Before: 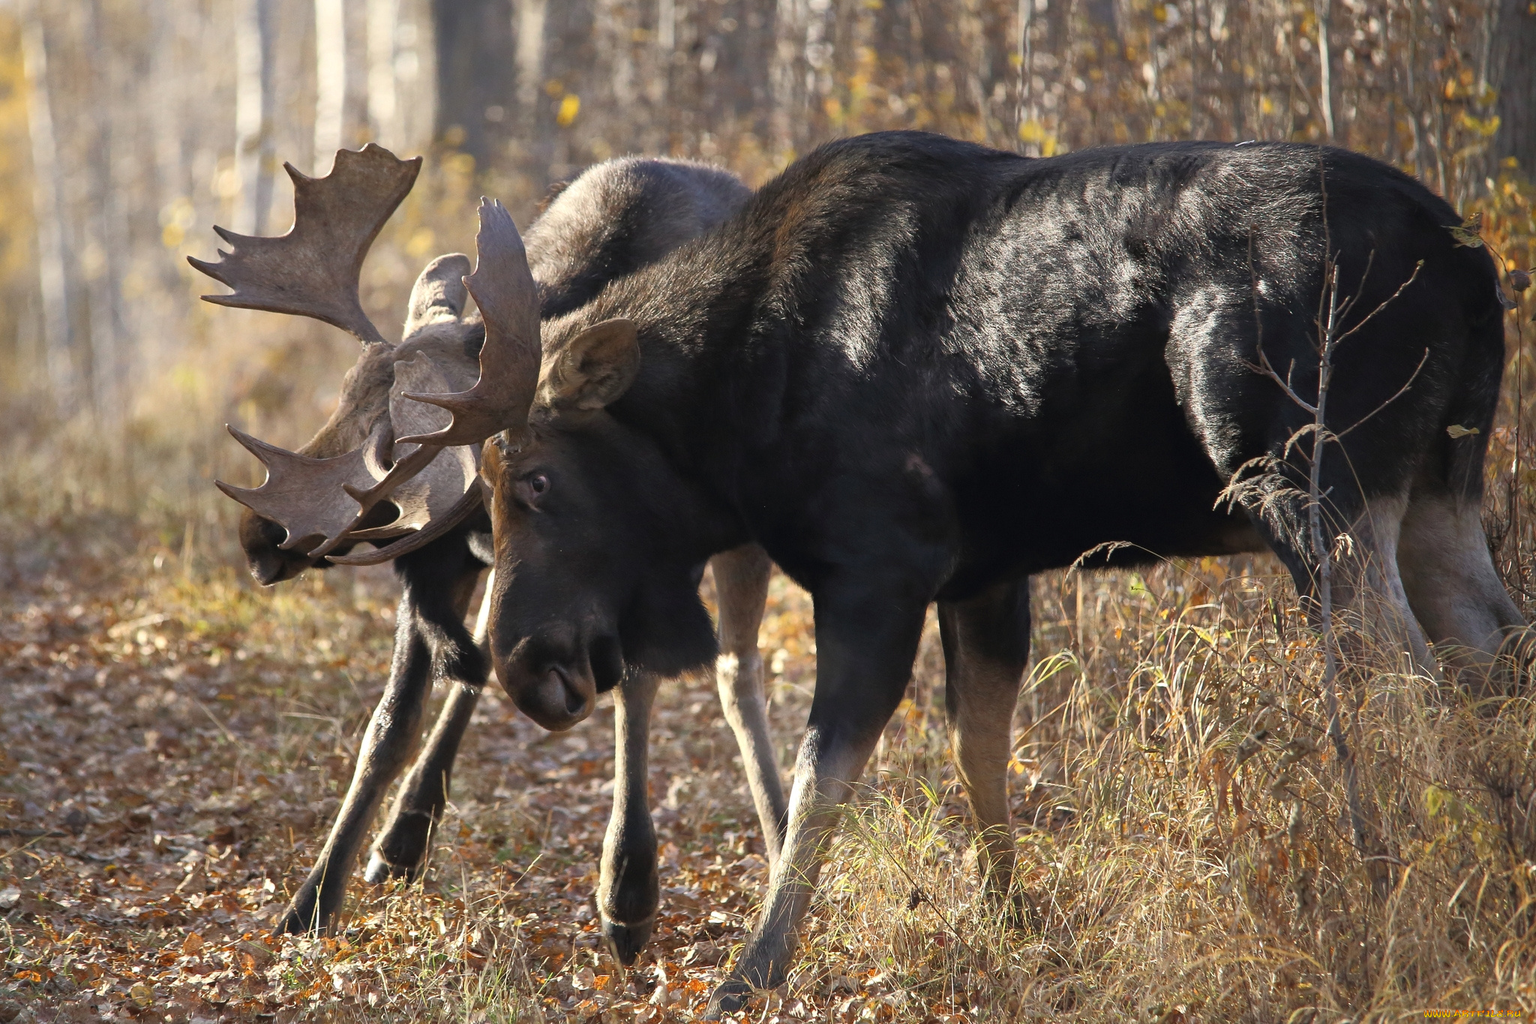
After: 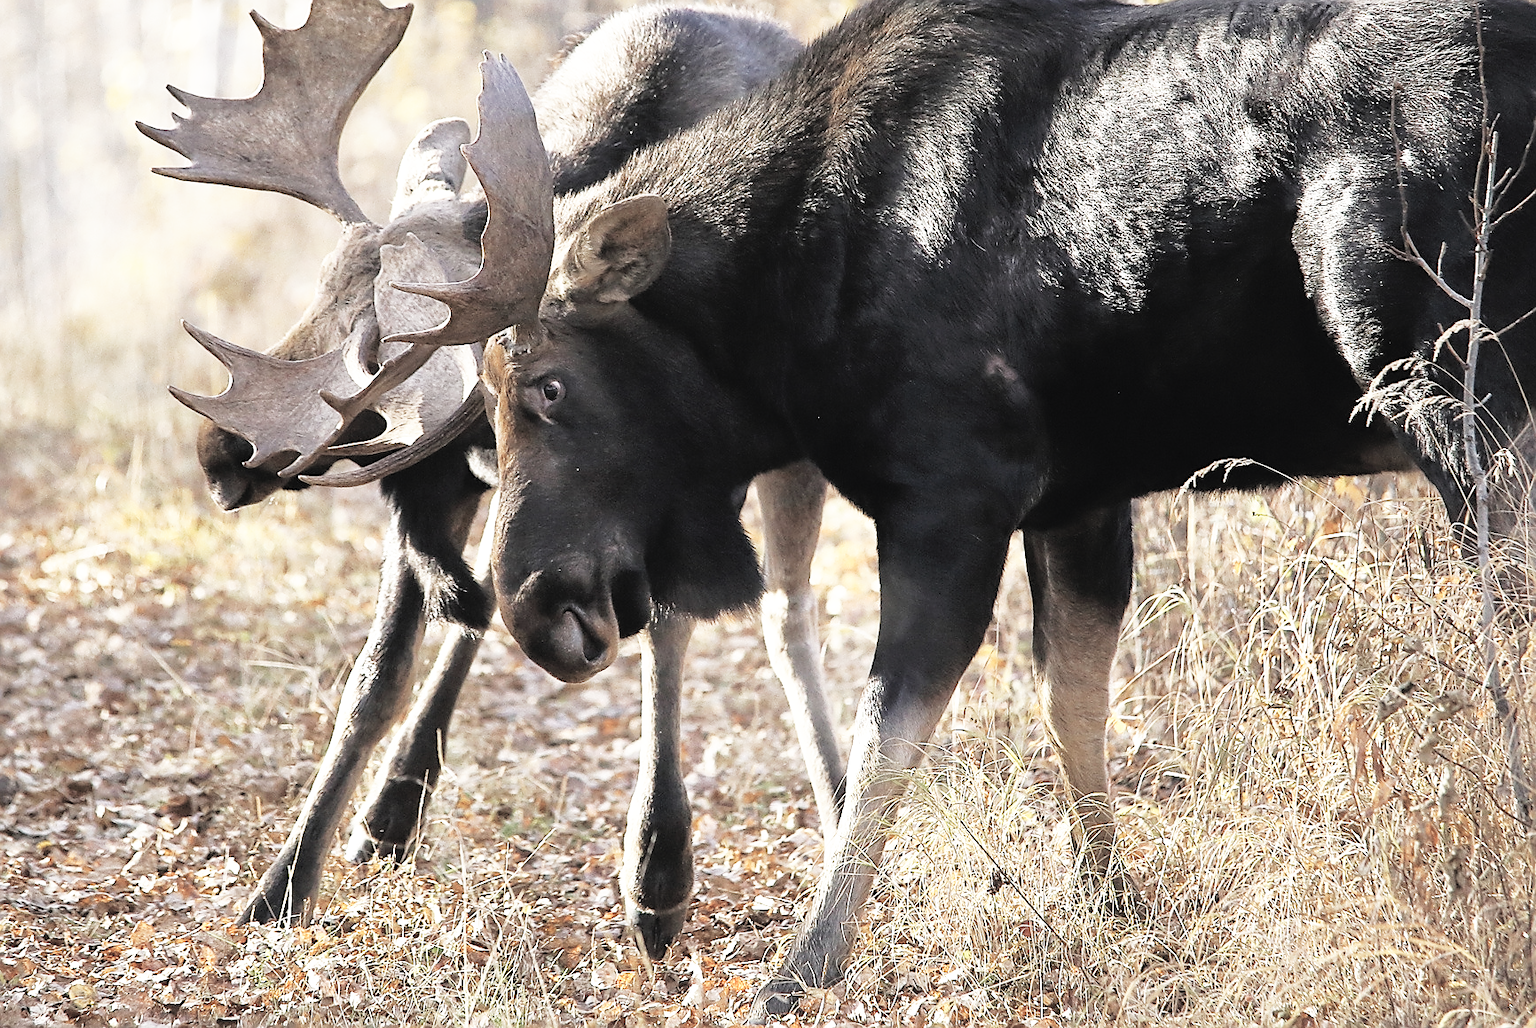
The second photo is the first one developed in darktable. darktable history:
exposure: black level correction 0.001, compensate highlight preservation false
contrast brightness saturation: brightness 0.188, saturation -0.495
crop and rotate: left 4.755%, top 15.04%, right 10.707%
base curve: curves: ch0 [(0, 0) (0.007, 0.004) (0.027, 0.03) (0.046, 0.07) (0.207, 0.54) (0.442, 0.872) (0.673, 0.972) (1, 1)], preserve colors none
sharpen: radius 1.381, amount 1.238, threshold 0.822
